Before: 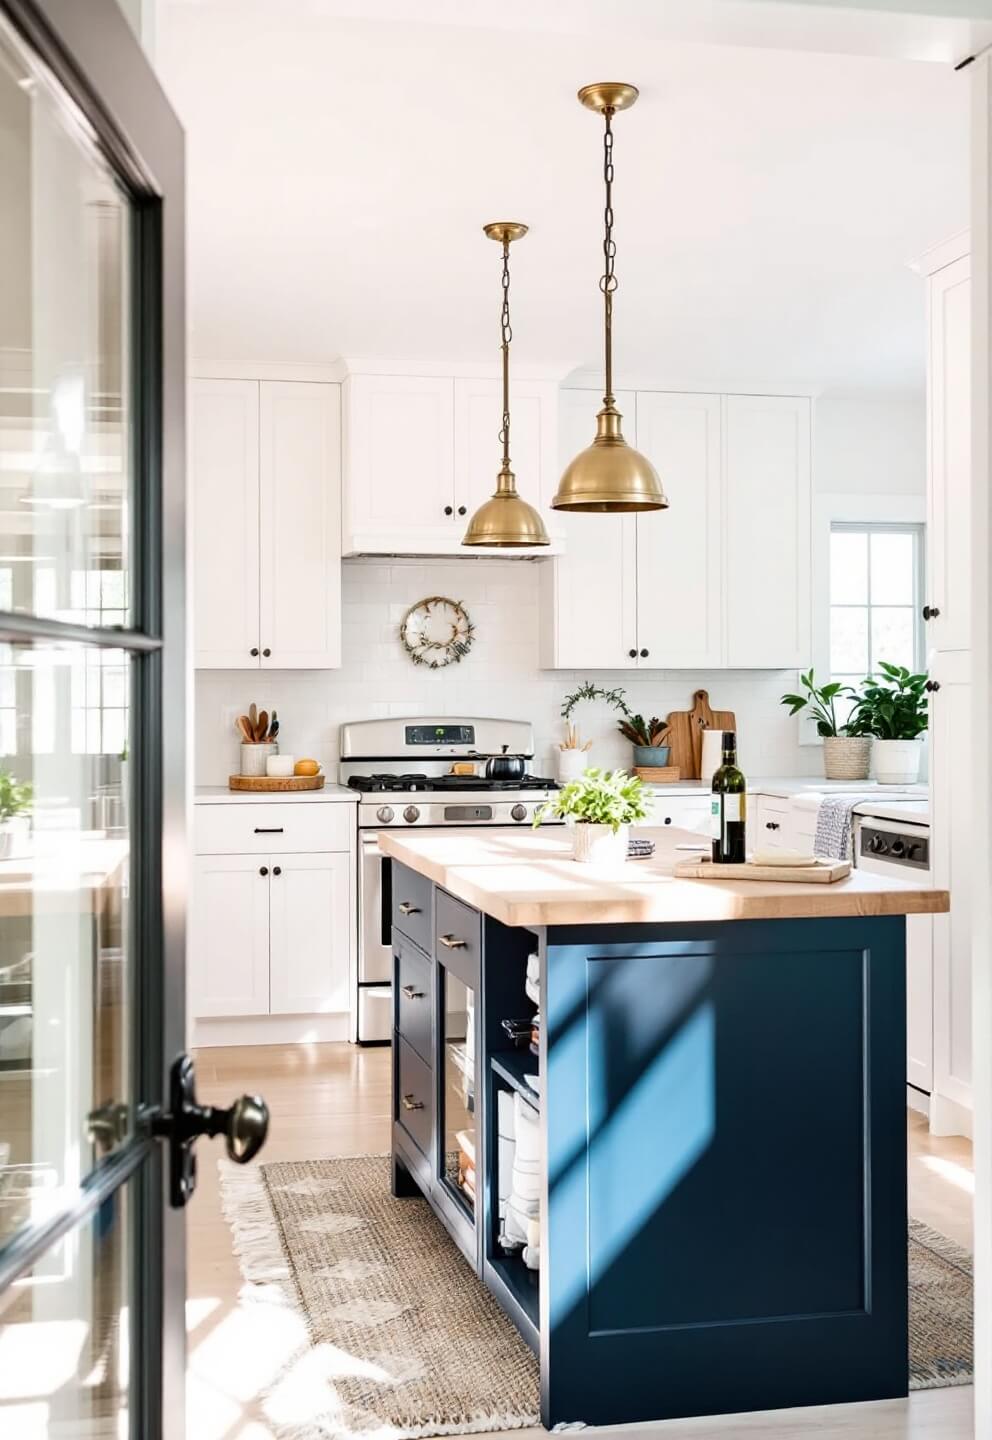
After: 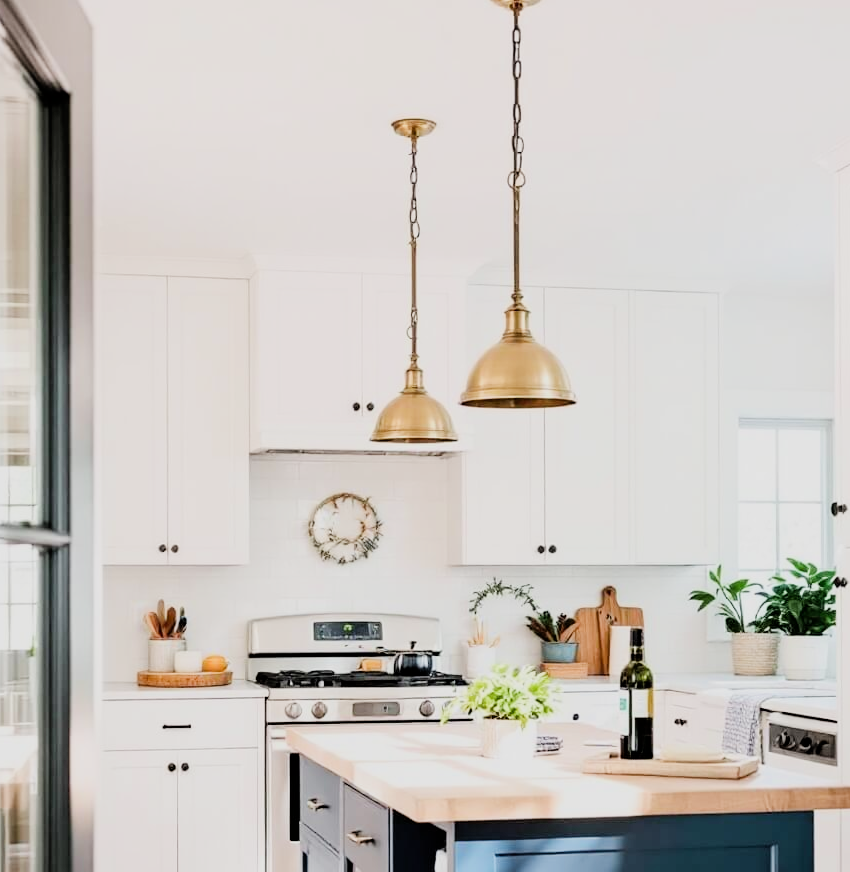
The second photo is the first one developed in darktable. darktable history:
crop and rotate: left 9.304%, top 7.264%, right 4.938%, bottom 32.122%
exposure: black level correction 0, exposure 0.702 EV, compensate highlight preservation false
filmic rgb: black relative exposure -9.25 EV, white relative exposure 6.81 EV, hardness 3.06, contrast 1.05, iterations of high-quality reconstruction 0
